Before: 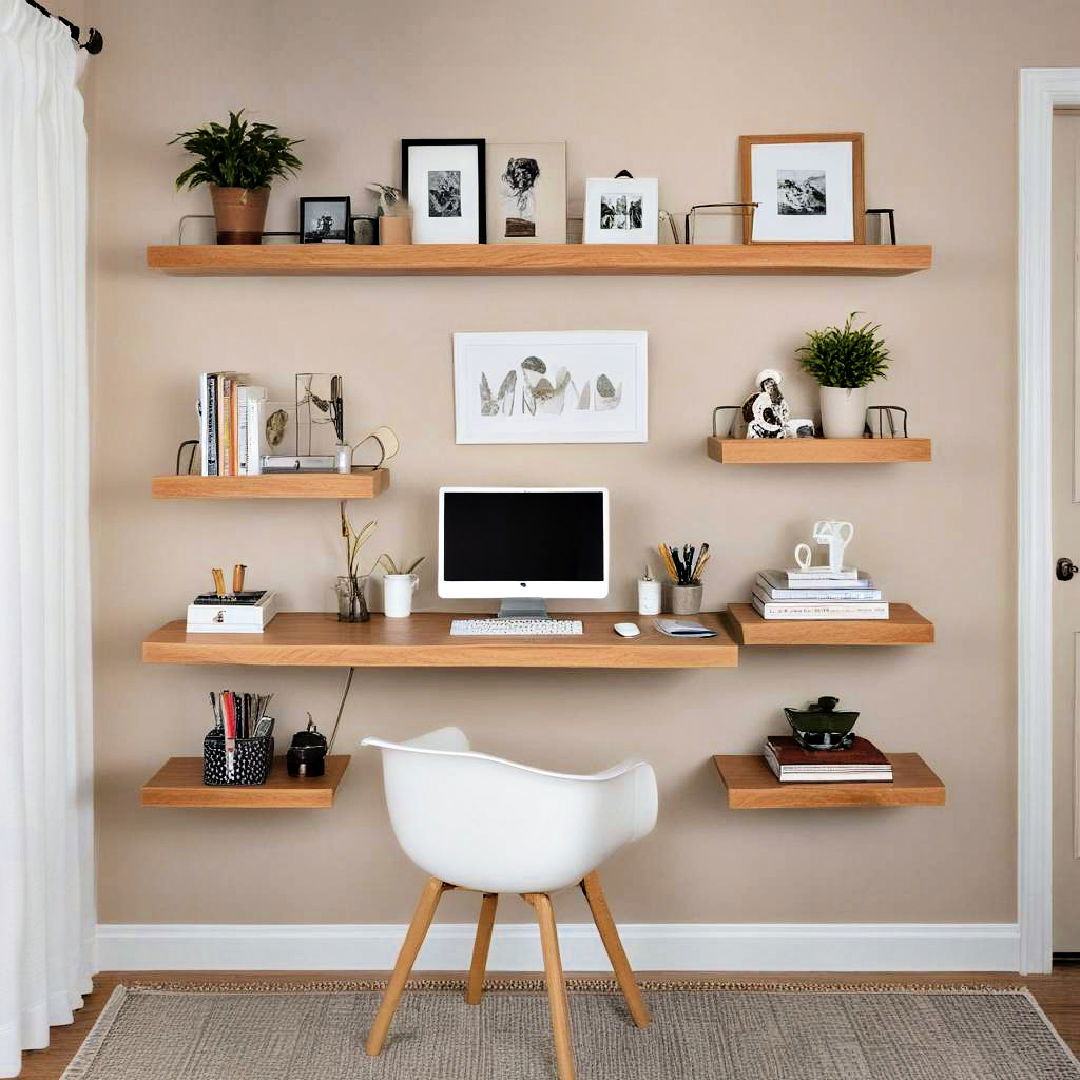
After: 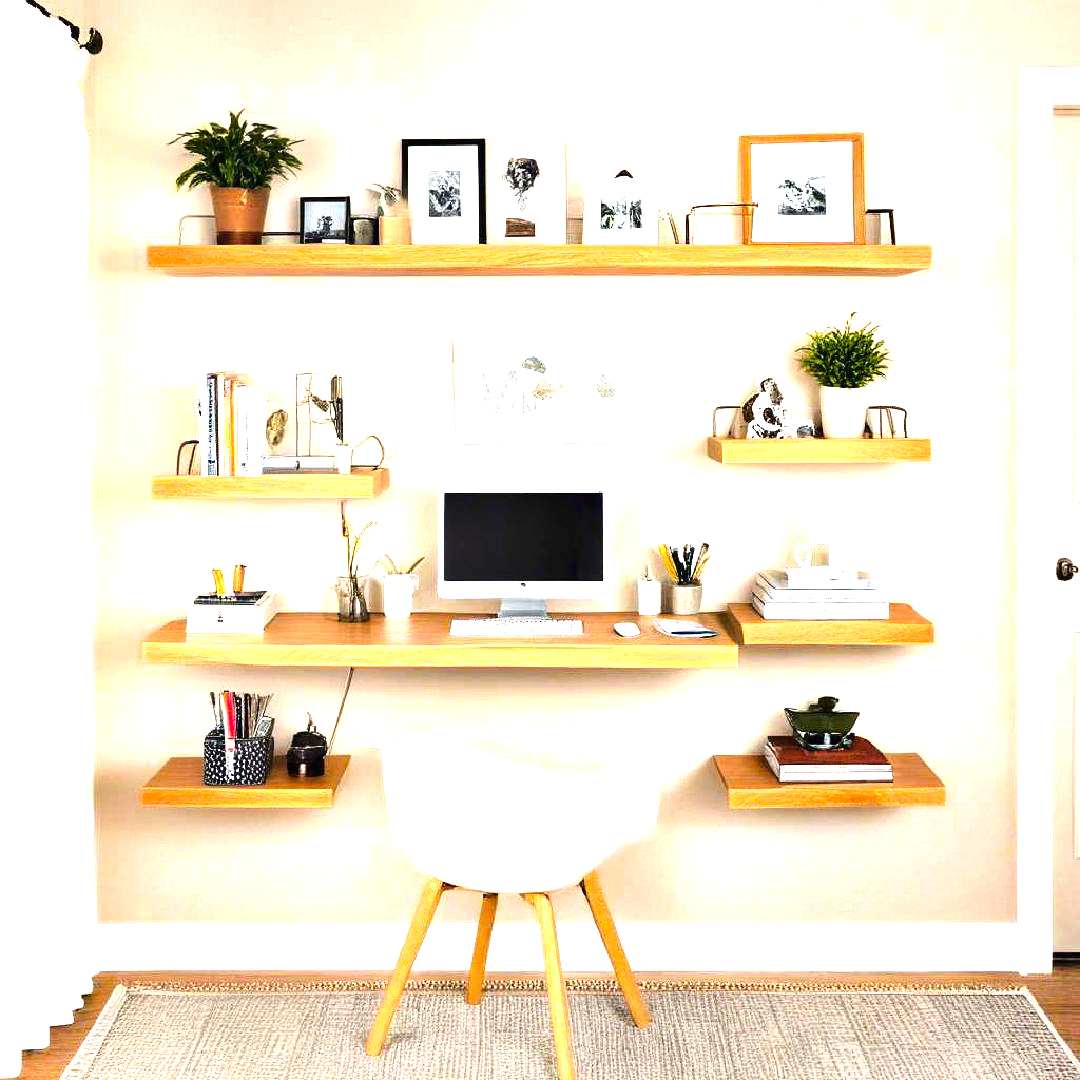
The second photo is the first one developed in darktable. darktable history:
color balance rgb: perceptual saturation grading › global saturation 20%, global vibrance 20%
exposure: black level correction 0, exposure 1.7 EV, compensate exposure bias true, compensate highlight preservation false
